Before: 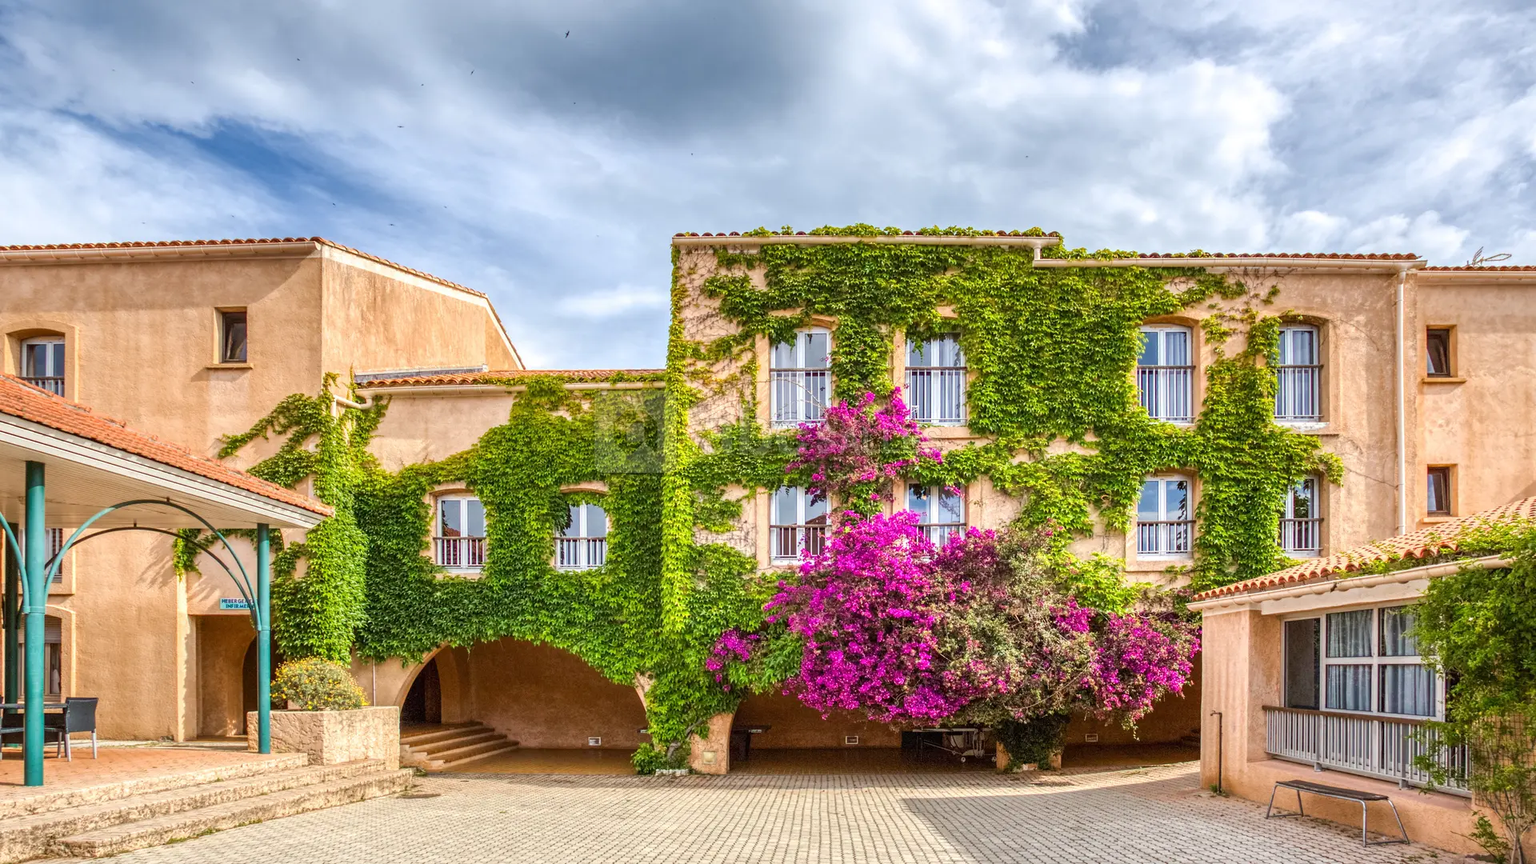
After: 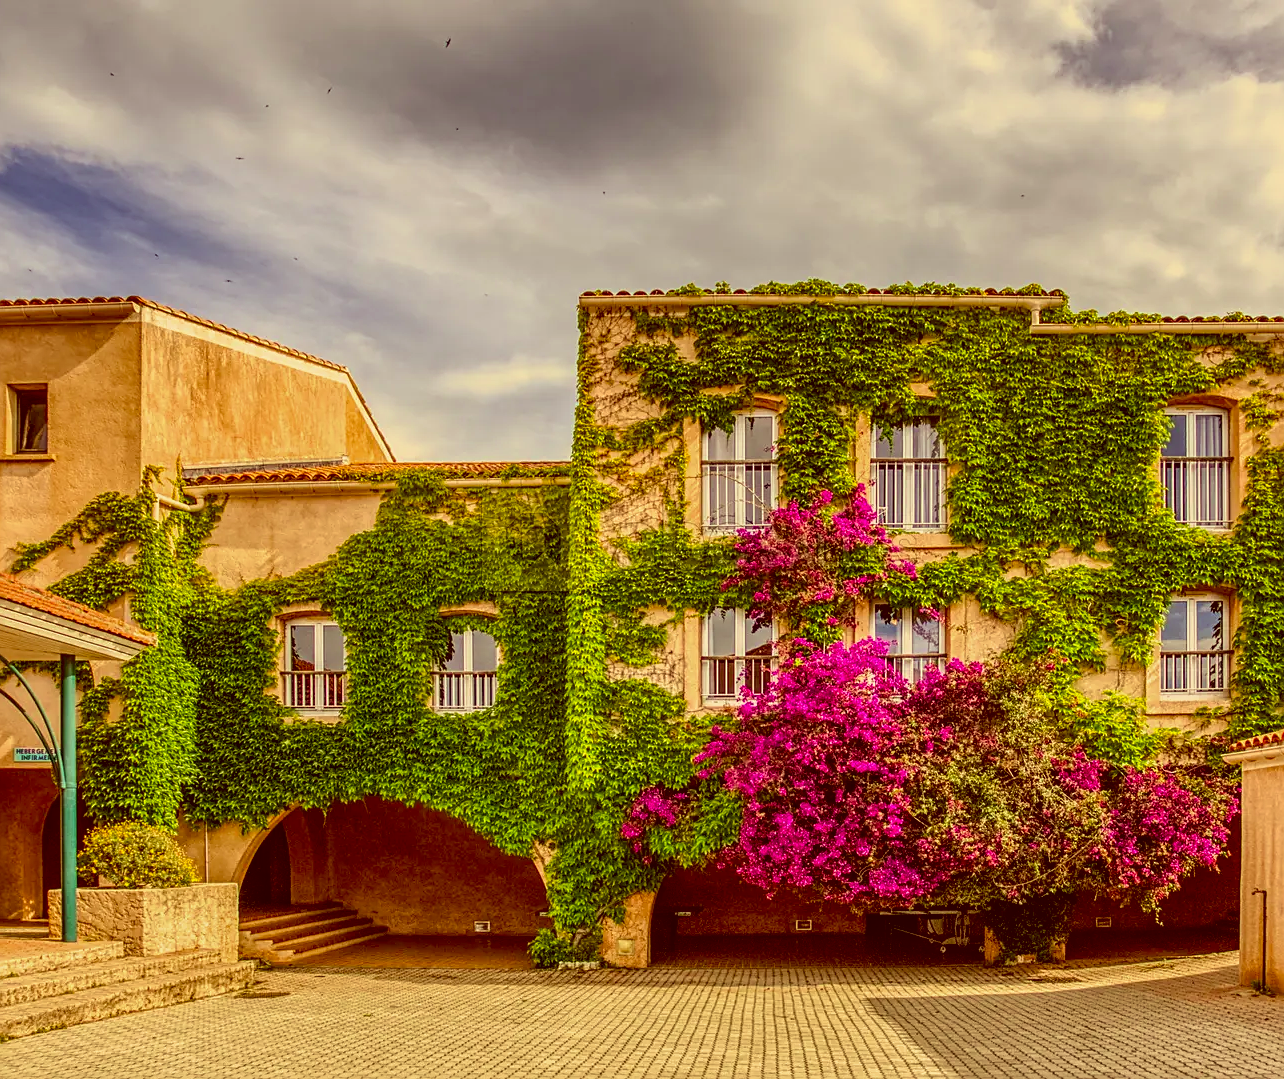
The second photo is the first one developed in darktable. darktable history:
crop and rotate: left 13.619%, right 19.484%
velvia: on, module defaults
exposure: black level correction 0.011, exposure -0.476 EV, compensate exposure bias true, compensate highlight preservation false
sharpen: on, module defaults
color correction: highlights a* 0.979, highlights b* 24.86, shadows a* 15.32, shadows b* 24.7
contrast brightness saturation: saturation 0.182
local contrast: on, module defaults
